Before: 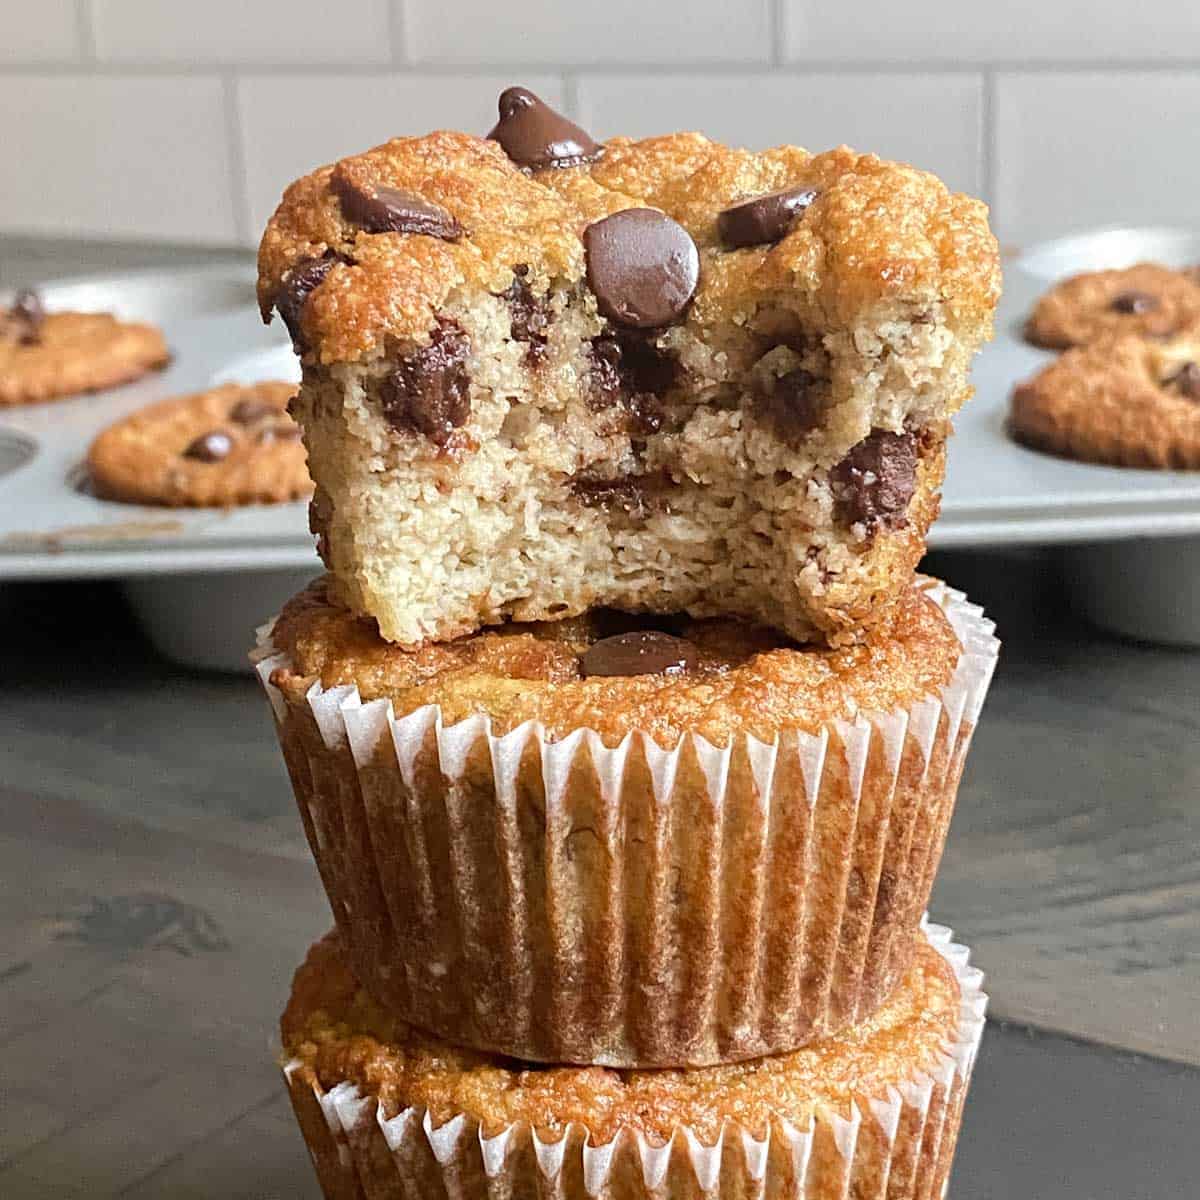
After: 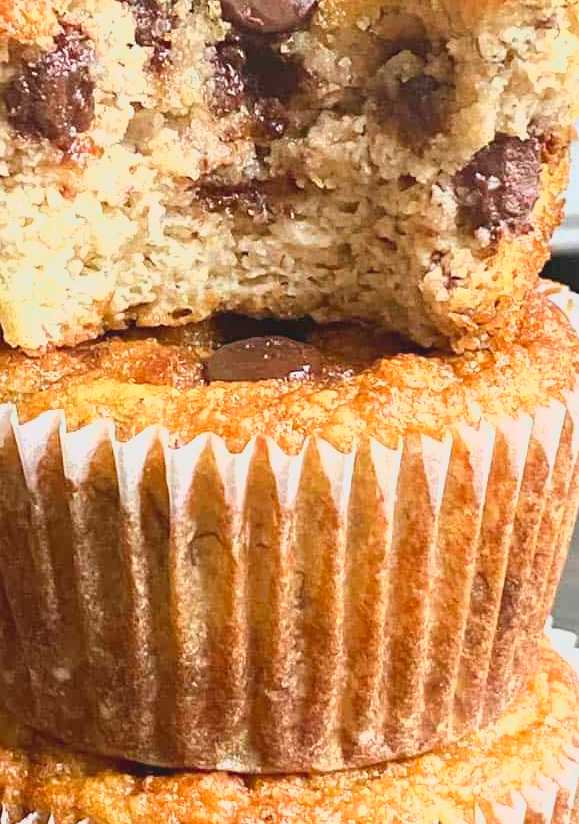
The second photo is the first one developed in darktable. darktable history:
exposure: black level correction 0, exposure 0.7 EV, compensate exposure bias true, compensate highlight preservation false
lowpass: radius 0.1, contrast 0.85, saturation 1.1, unbound 0
crop: left 31.379%, top 24.658%, right 20.326%, bottom 6.628%
